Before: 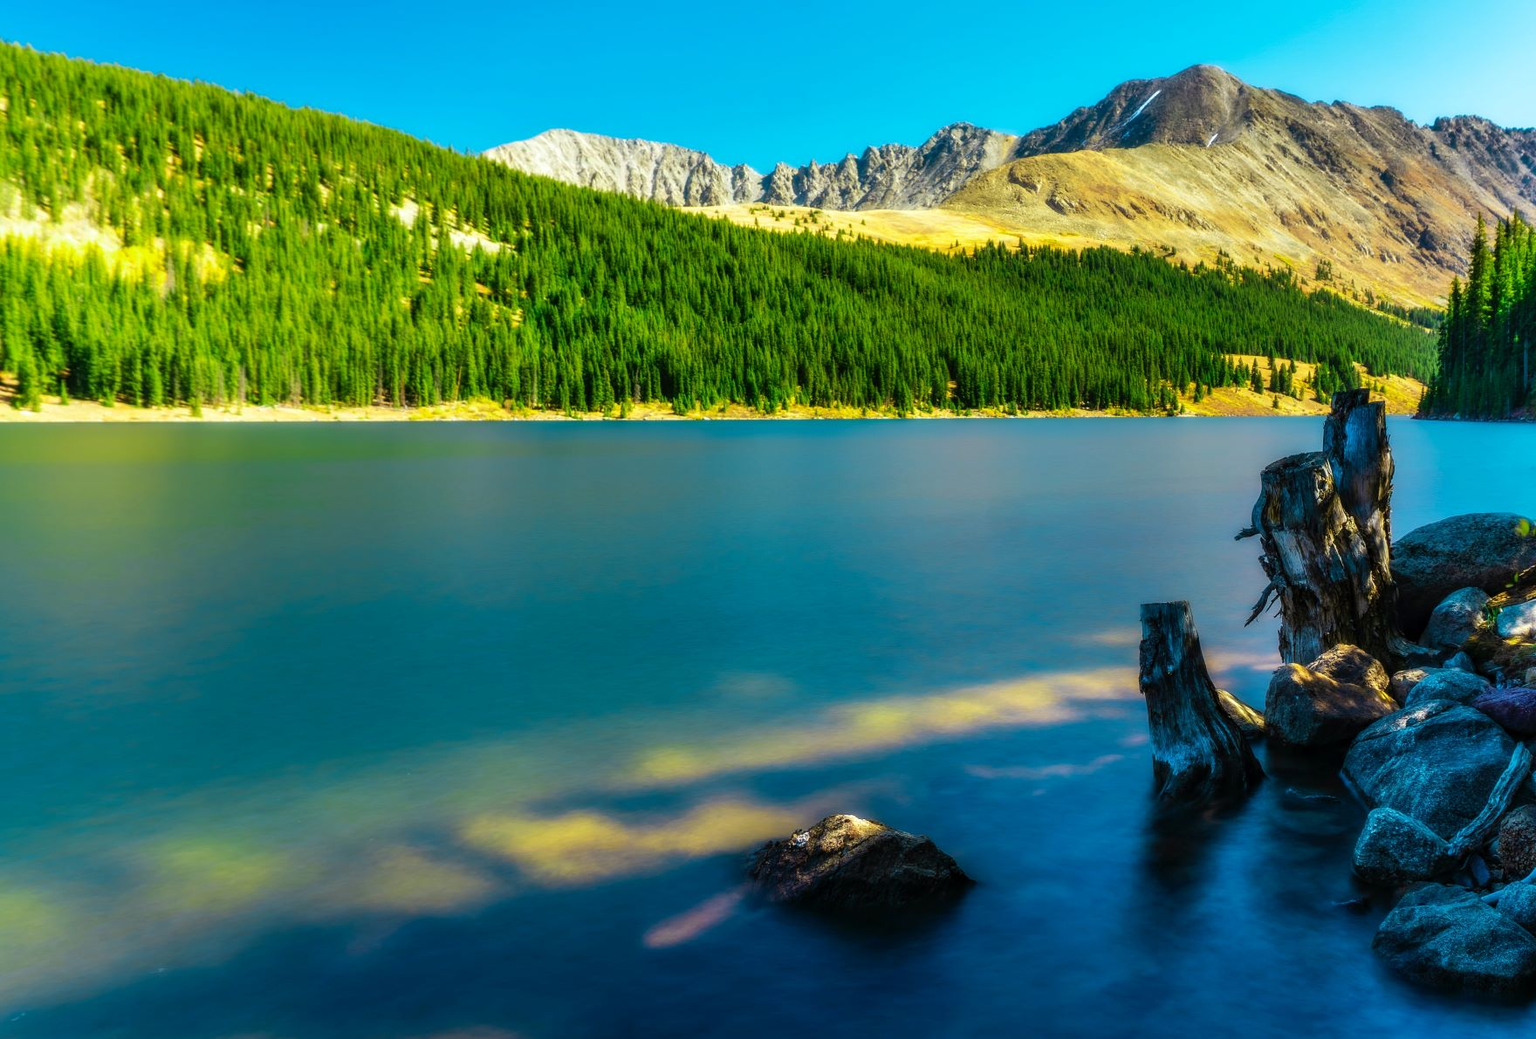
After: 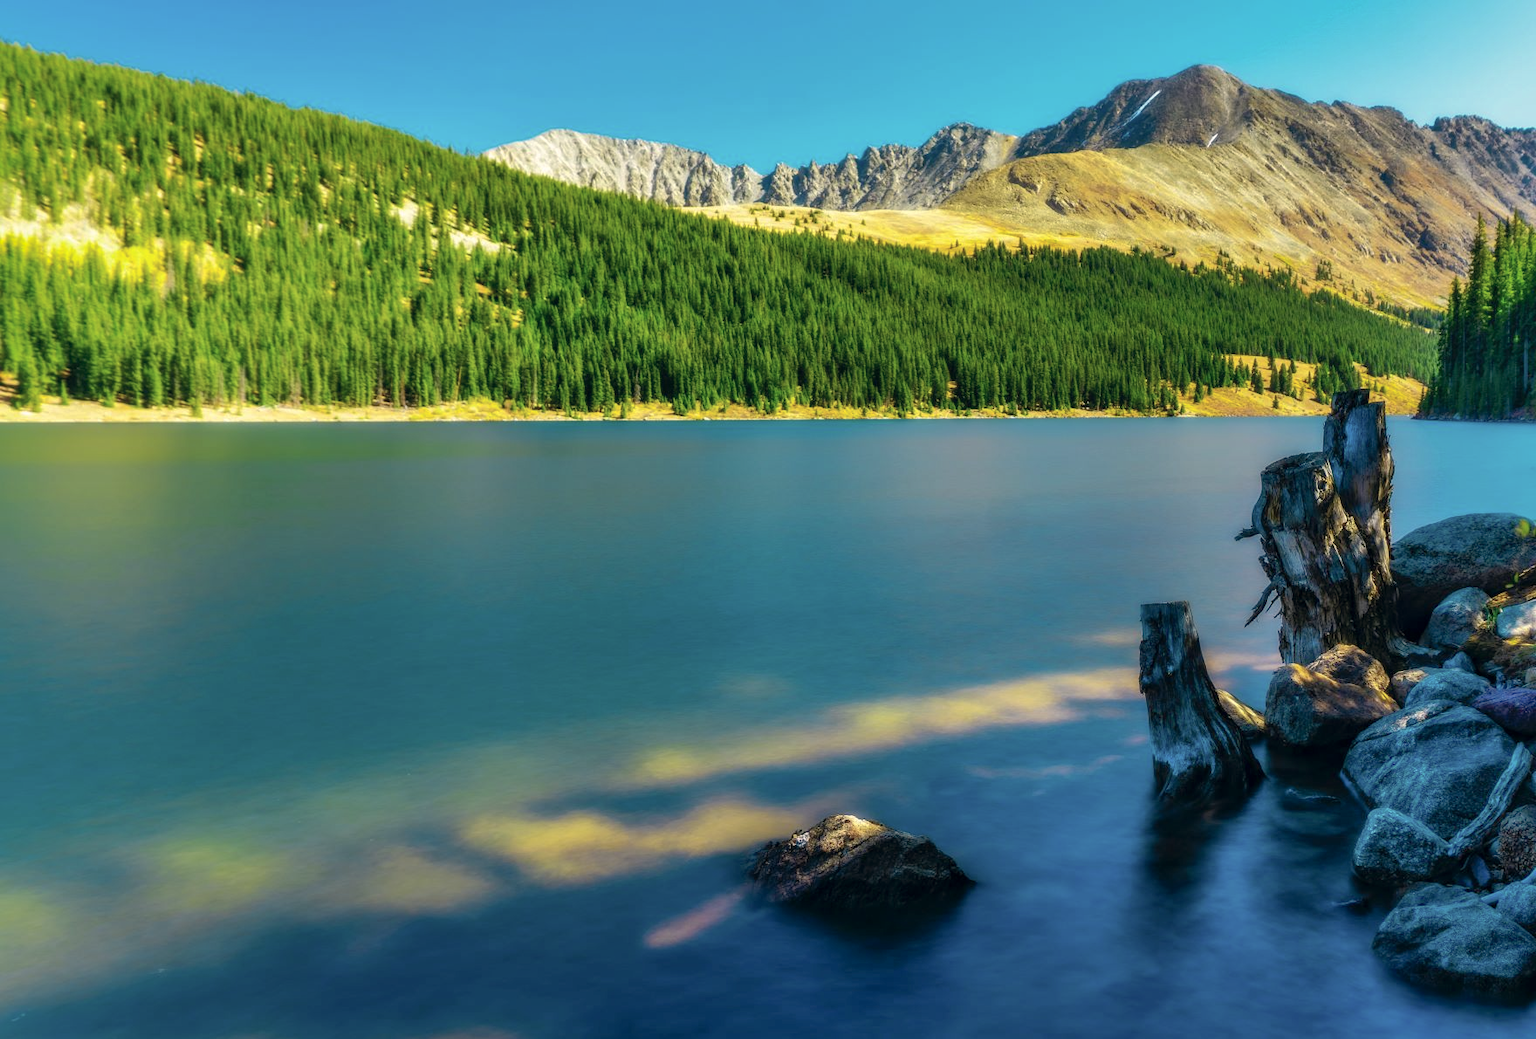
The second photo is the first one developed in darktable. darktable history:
color correction: highlights a* 2.75, highlights b* 5, shadows a* -2.04, shadows b* -4.84, saturation 0.8
shadows and highlights: on, module defaults
